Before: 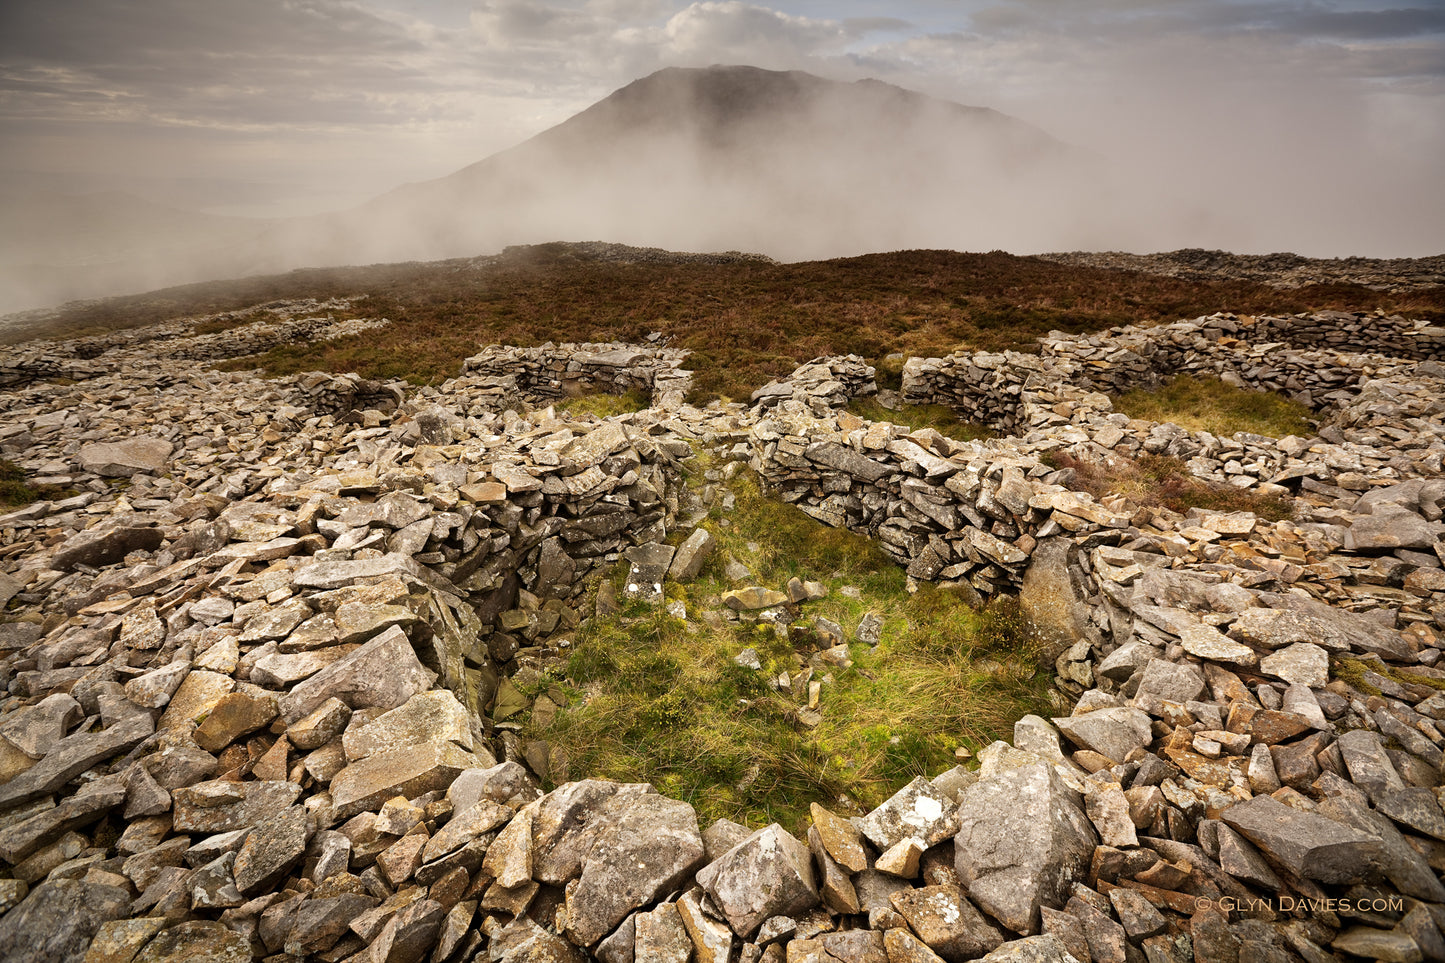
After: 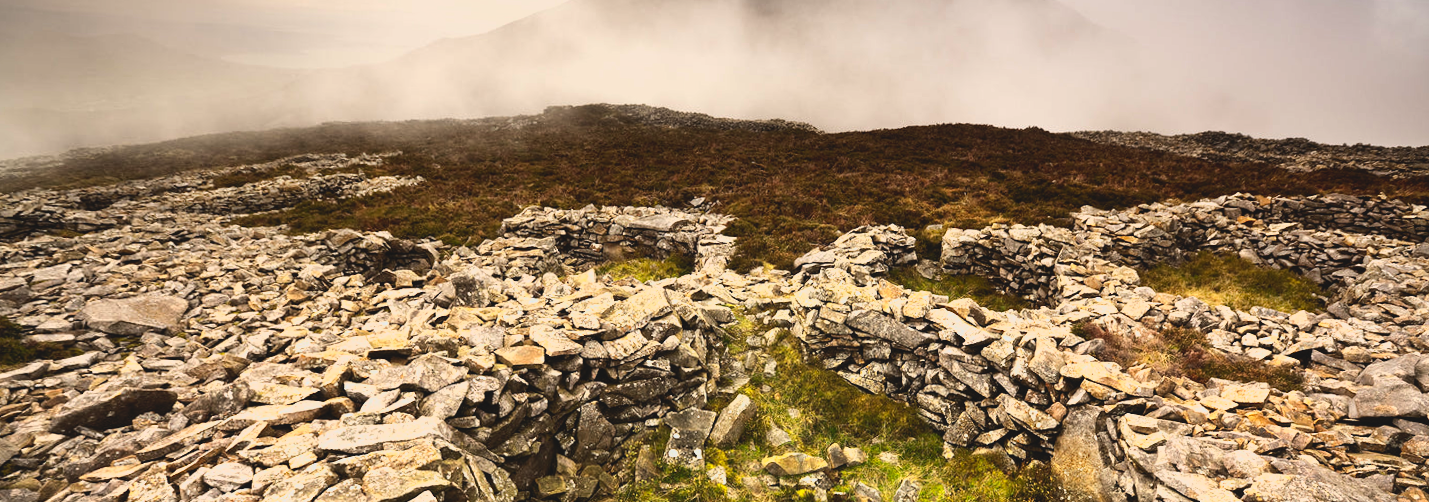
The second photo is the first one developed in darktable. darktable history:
crop and rotate: top 10.605%, bottom 33.274%
rotate and perspective: rotation 0.679°, lens shift (horizontal) 0.136, crop left 0.009, crop right 0.991, crop top 0.078, crop bottom 0.95
lowpass: radius 0.1, contrast 0.85, saturation 1.1, unbound 0
tone equalizer: -8 EV -1.08 EV, -7 EV -1.01 EV, -6 EV -0.867 EV, -5 EV -0.578 EV, -3 EV 0.578 EV, -2 EV 0.867 EV, -1 EV 1.01 EV, +0 EV 1.08 EV, edges refinement/feathering 500, mask exposure compensation -1.57 EV, preserve details no
